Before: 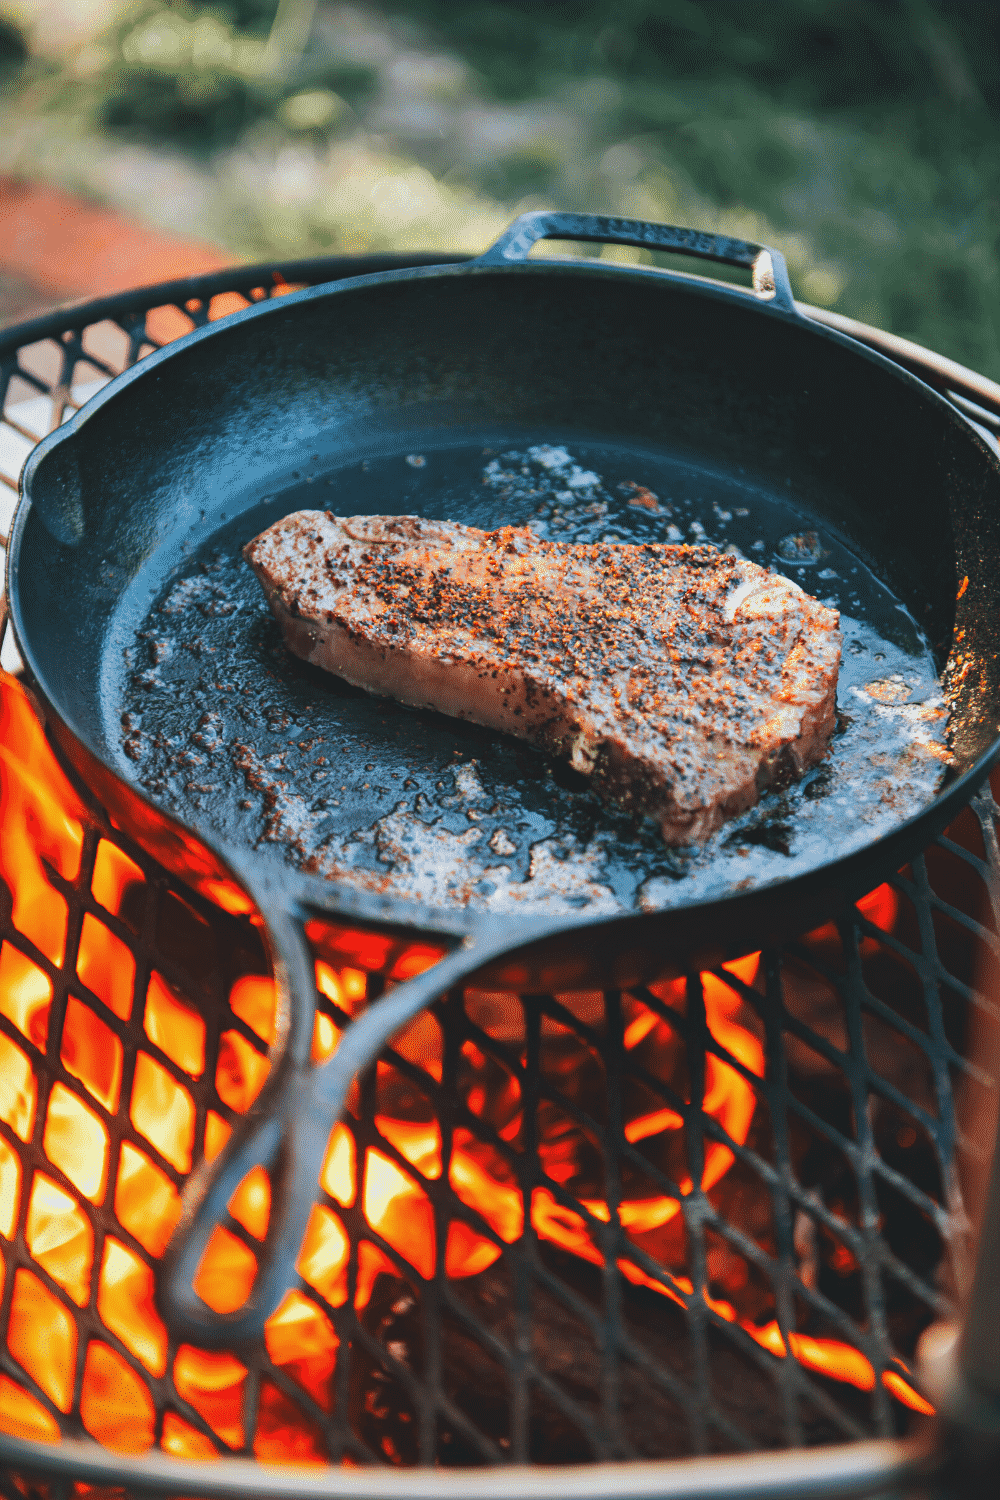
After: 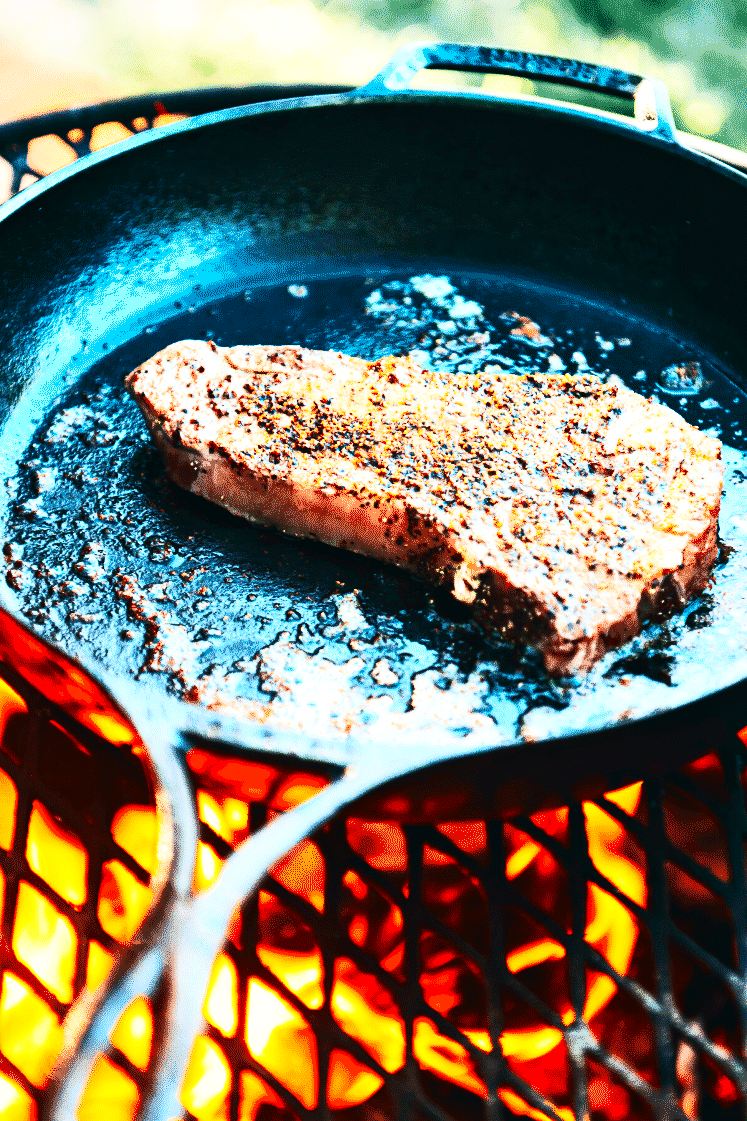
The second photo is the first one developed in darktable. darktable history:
contrast brightness saturation: contrast 0.4, brightness 0.05, saturation 0.25
local contrast: mode bilateral grid, contrast 20, coarseness 50, detail 120%, midtone range 0.2
crop and rotate: left 11.831%, top 11.346%, right 13.429%, bottom 13.899%
base curve: curves: ch0 [(0, 0) (0.007, 0.004) (0.027, 0.03) (0.046, 0.07) (0.207, 0.54) (0.442, 0.872) (0.673, 0.972) (1, 1)], preserve colors none
